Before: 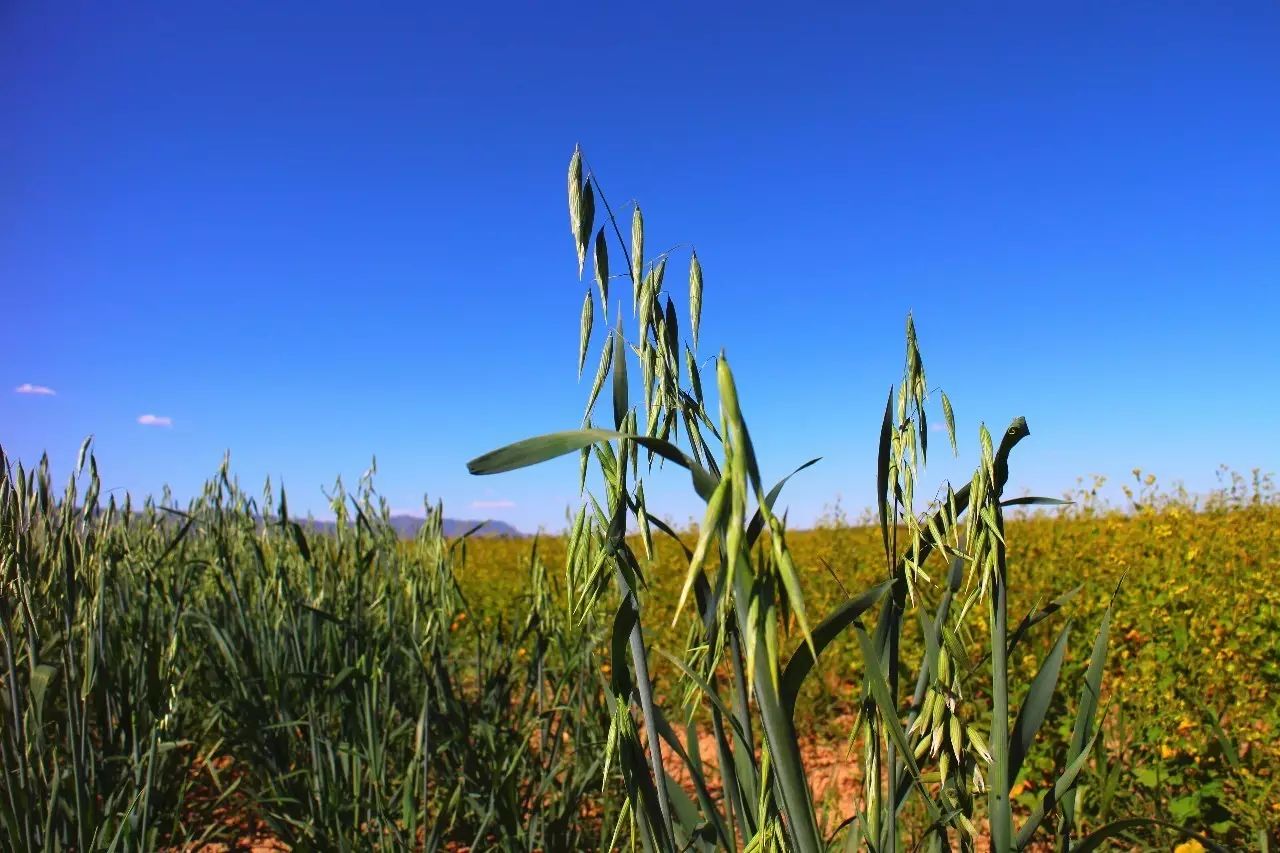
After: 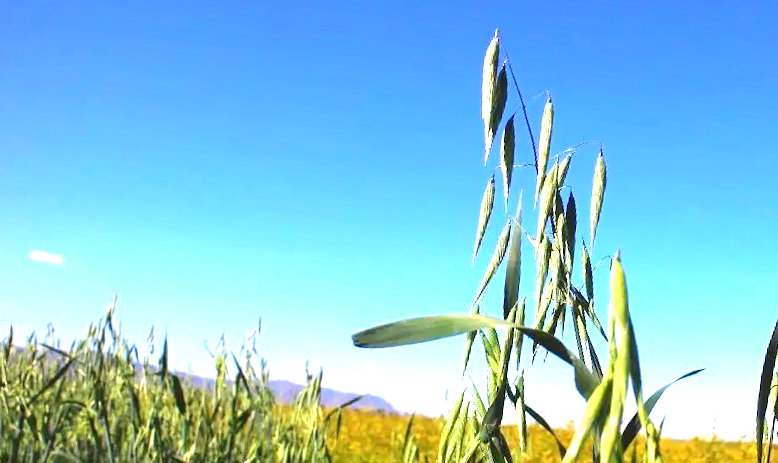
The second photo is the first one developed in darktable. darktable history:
crop and rotate: angle -6.41°, left 2.139%, top 6.855%, right 27.273%, bottom 30.017%
exposure: black level correction 0, exposure 1.408 EV, compensate highlight preservation false
